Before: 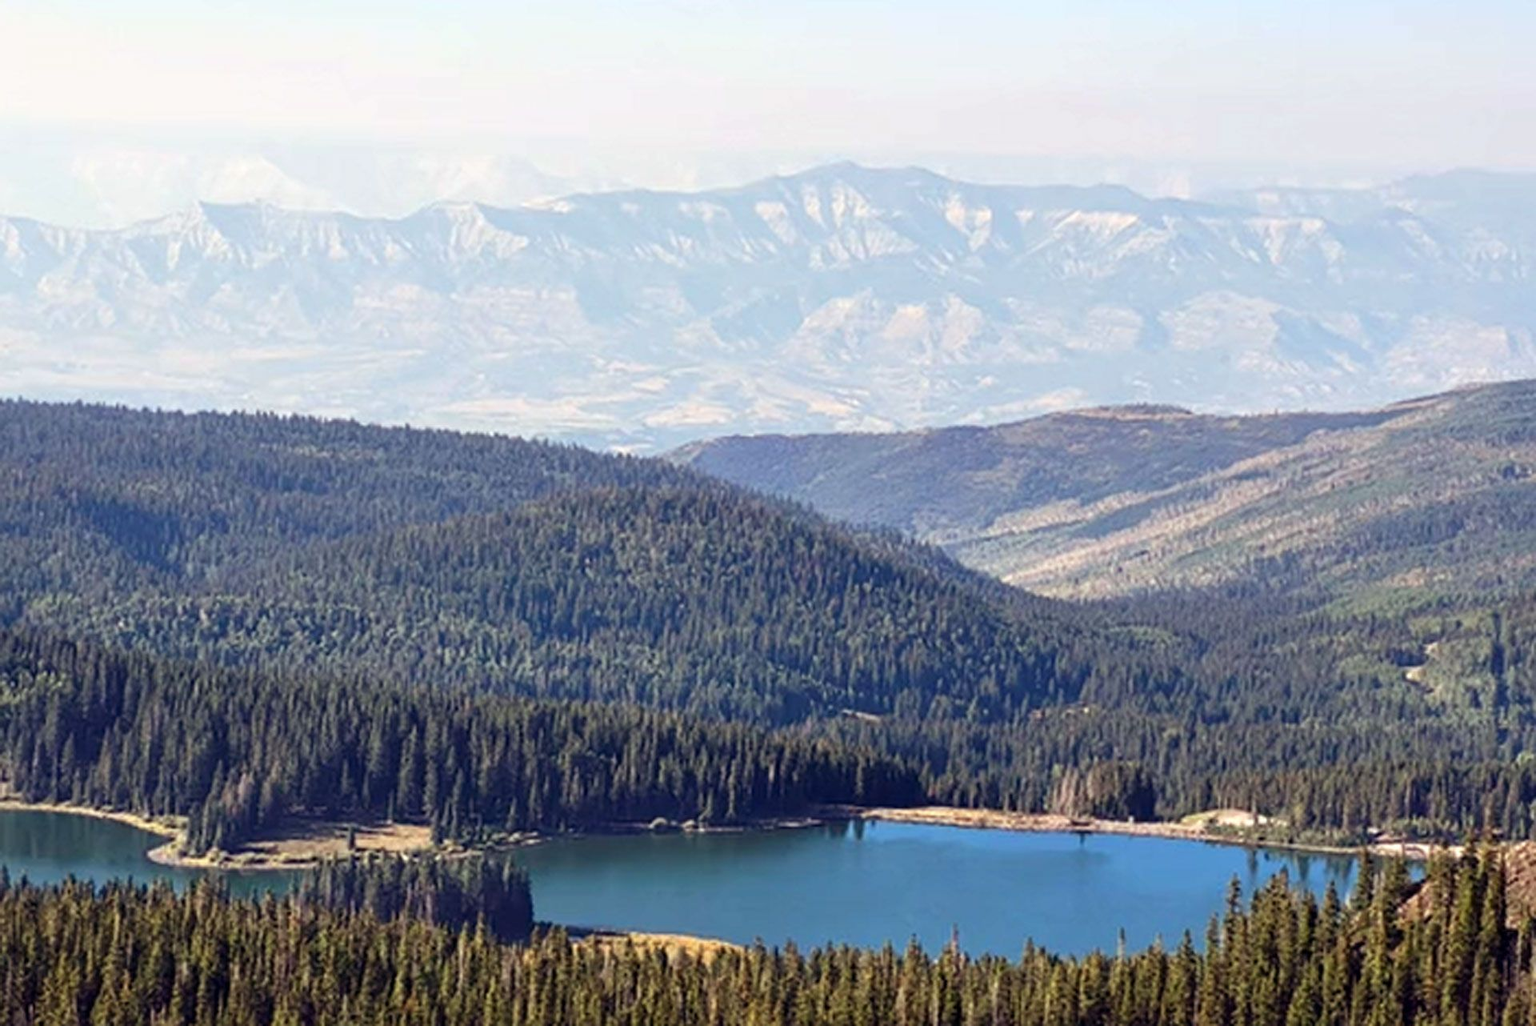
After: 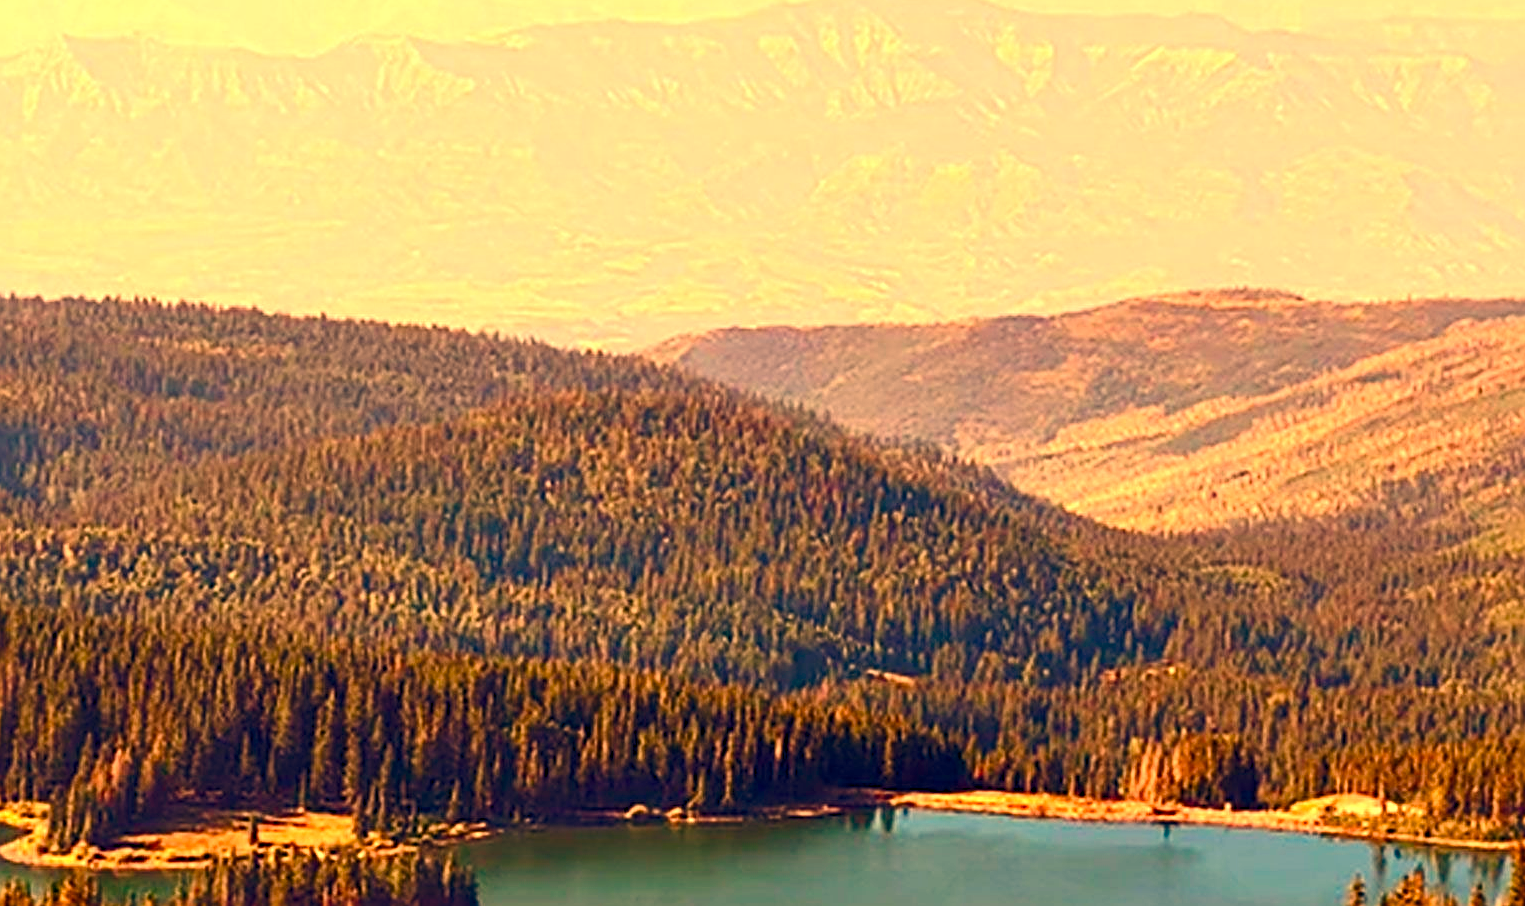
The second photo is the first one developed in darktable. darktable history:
contrast brightness saturation: contrast 0.13, brightness -0.05, saturation 0.16
color balance rgb: perceptual saturation grading › global saturation 35%, perceptual saturation grading › highlights -25%, perceptual saturation grading › shadows 50%
crop: left 9.712%, top 16.928%, right 10.845%, bottom 12.332%
sharpen: on, module defaults
white balance: red 1.467, blue 0.684
exposure: exposure 0.3 EV, compensate highlight preservation false
